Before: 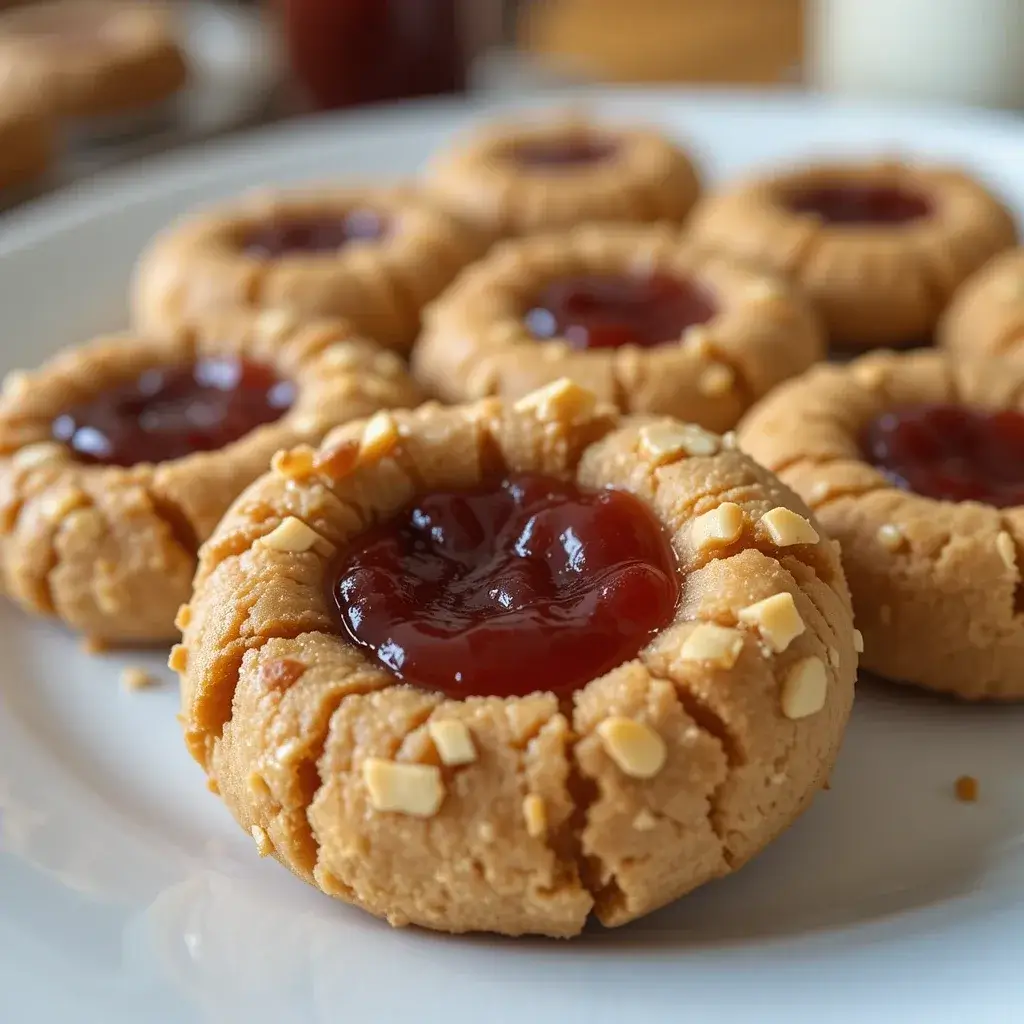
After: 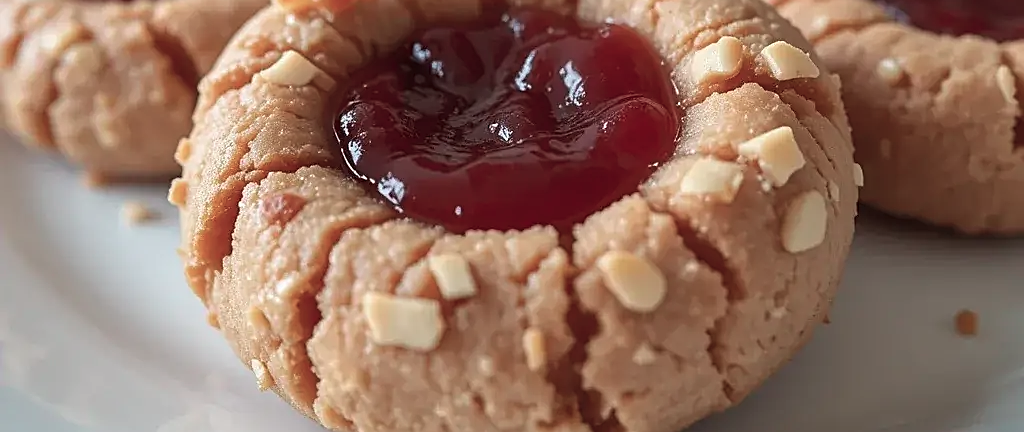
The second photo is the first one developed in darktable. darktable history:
sharpen: on, module defaults
color contrast: blue-yellow contrast 0.62
crop: top 45.551%, bottom 12.262%
